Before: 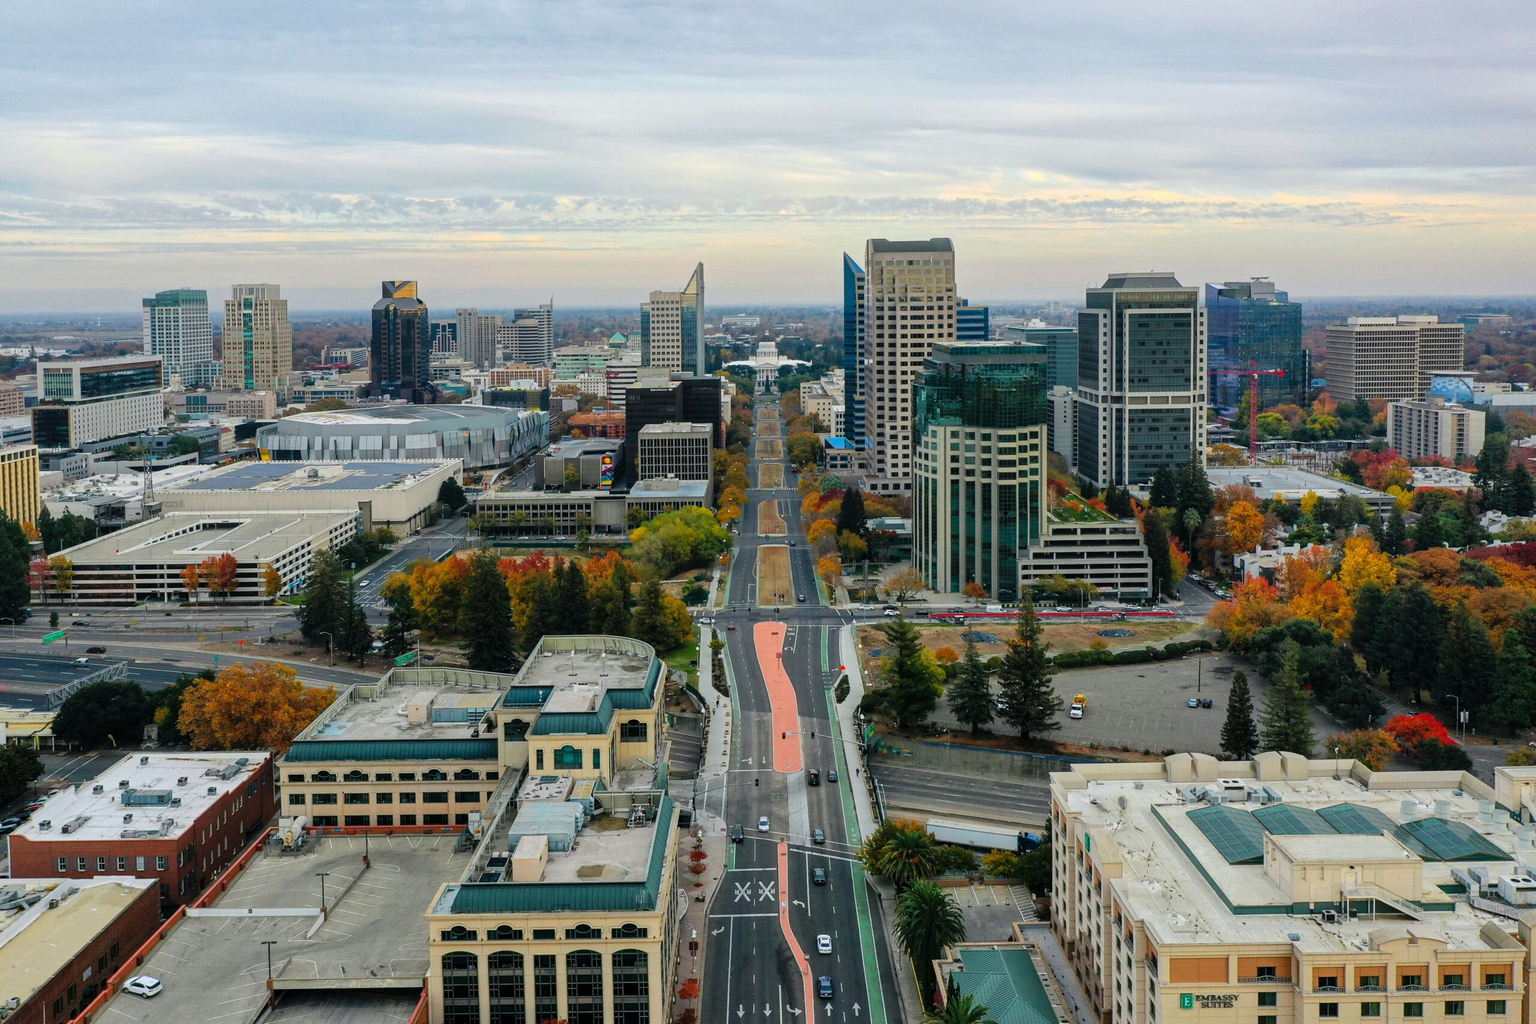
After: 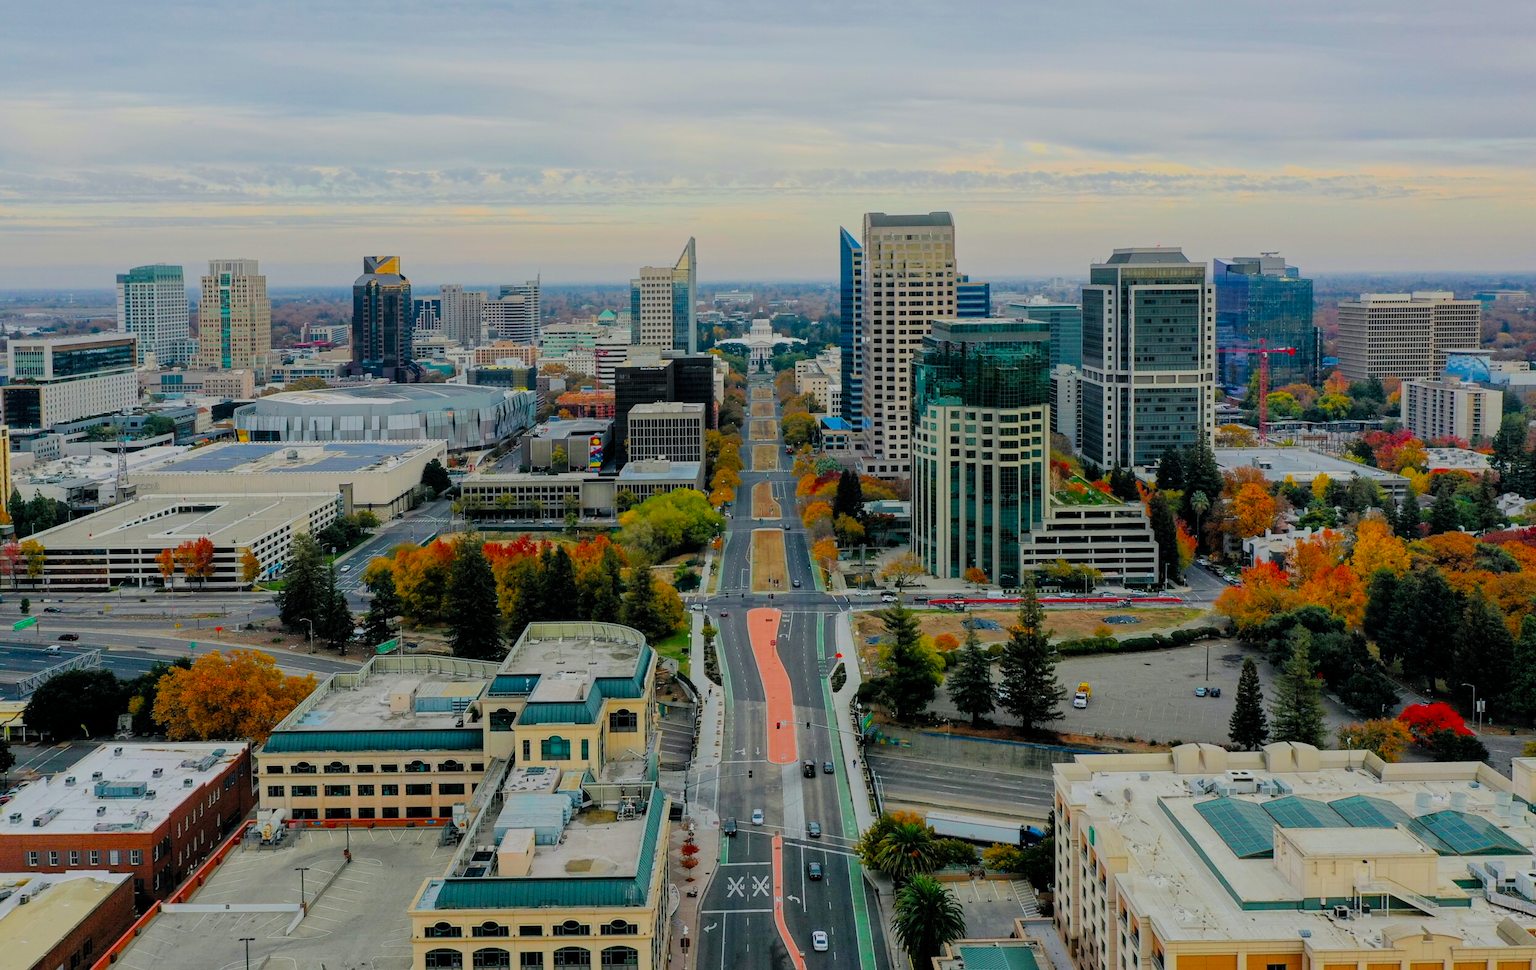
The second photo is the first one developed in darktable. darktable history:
filmic rgb: black relative exposure -8.79 EV, white relative exposure 4.98 EV, threshold 6 EV, target black luminance 0%, hardness 3.77, latitude 66.34%, contrast 0.822, highlights saturation mix 10%, shadows ↔ highlights balance 20%, add noise in highlights 0.1, color science v4 (2020), iterations of high-quality reconstruction 0, type of noise poissonian, enable highlight reconstruction true
crop: left 1.964%, top 3.251%, right 1.122%, bottom 4.933%
